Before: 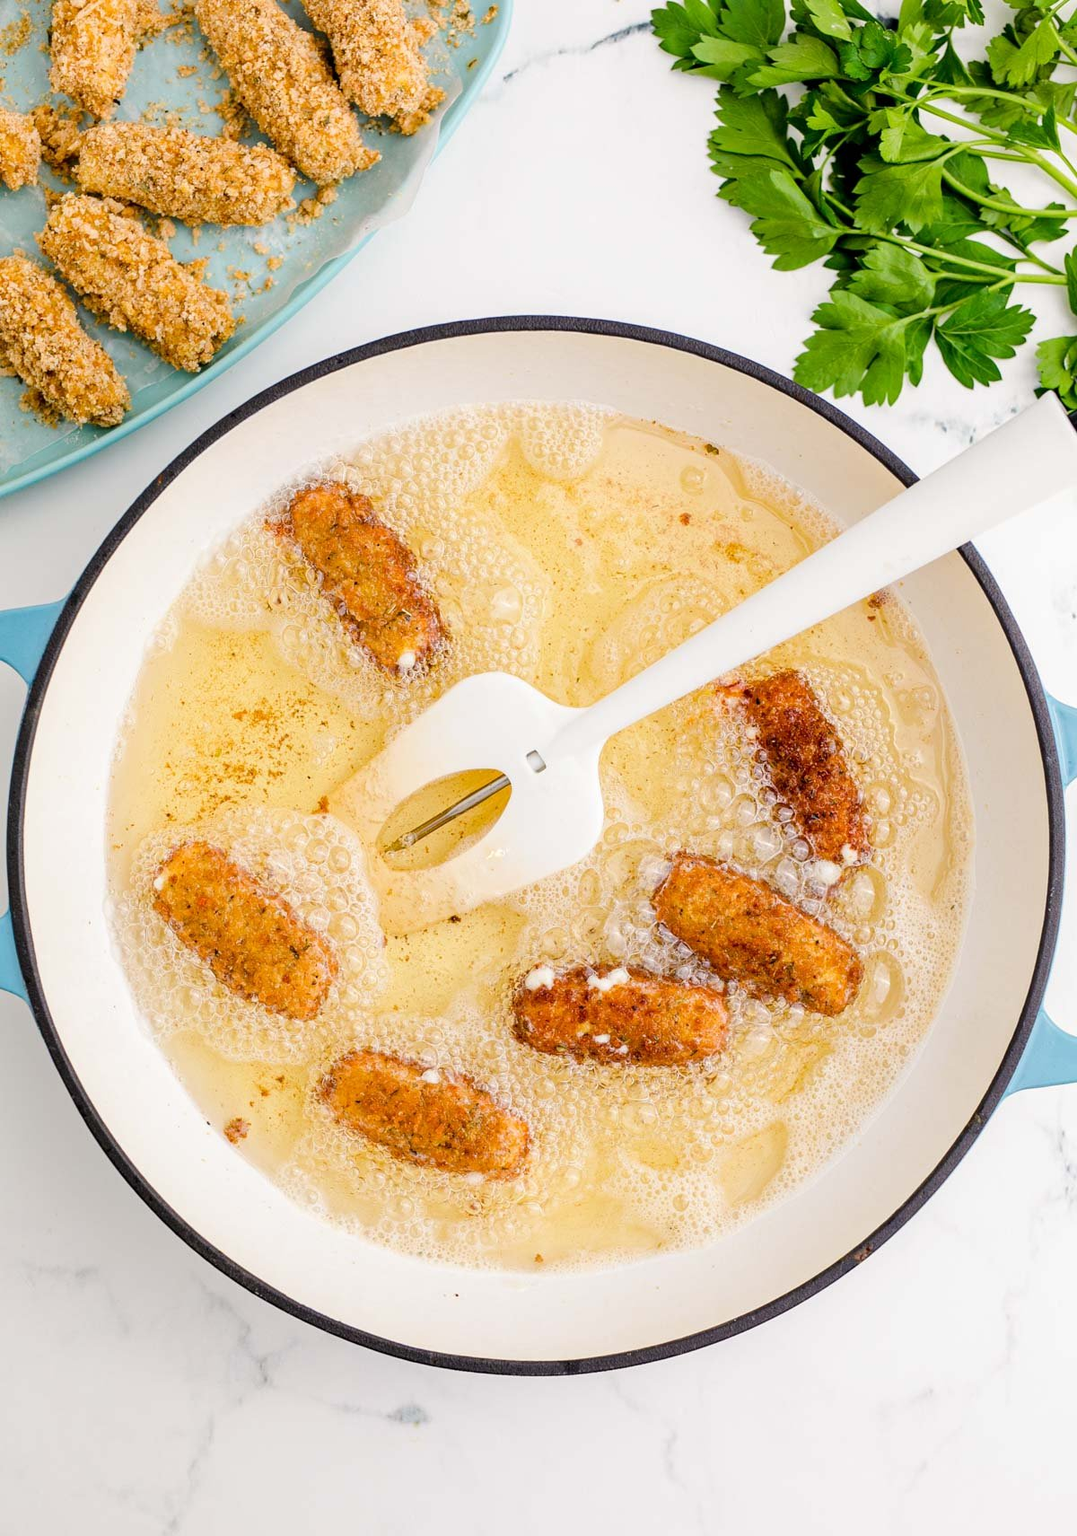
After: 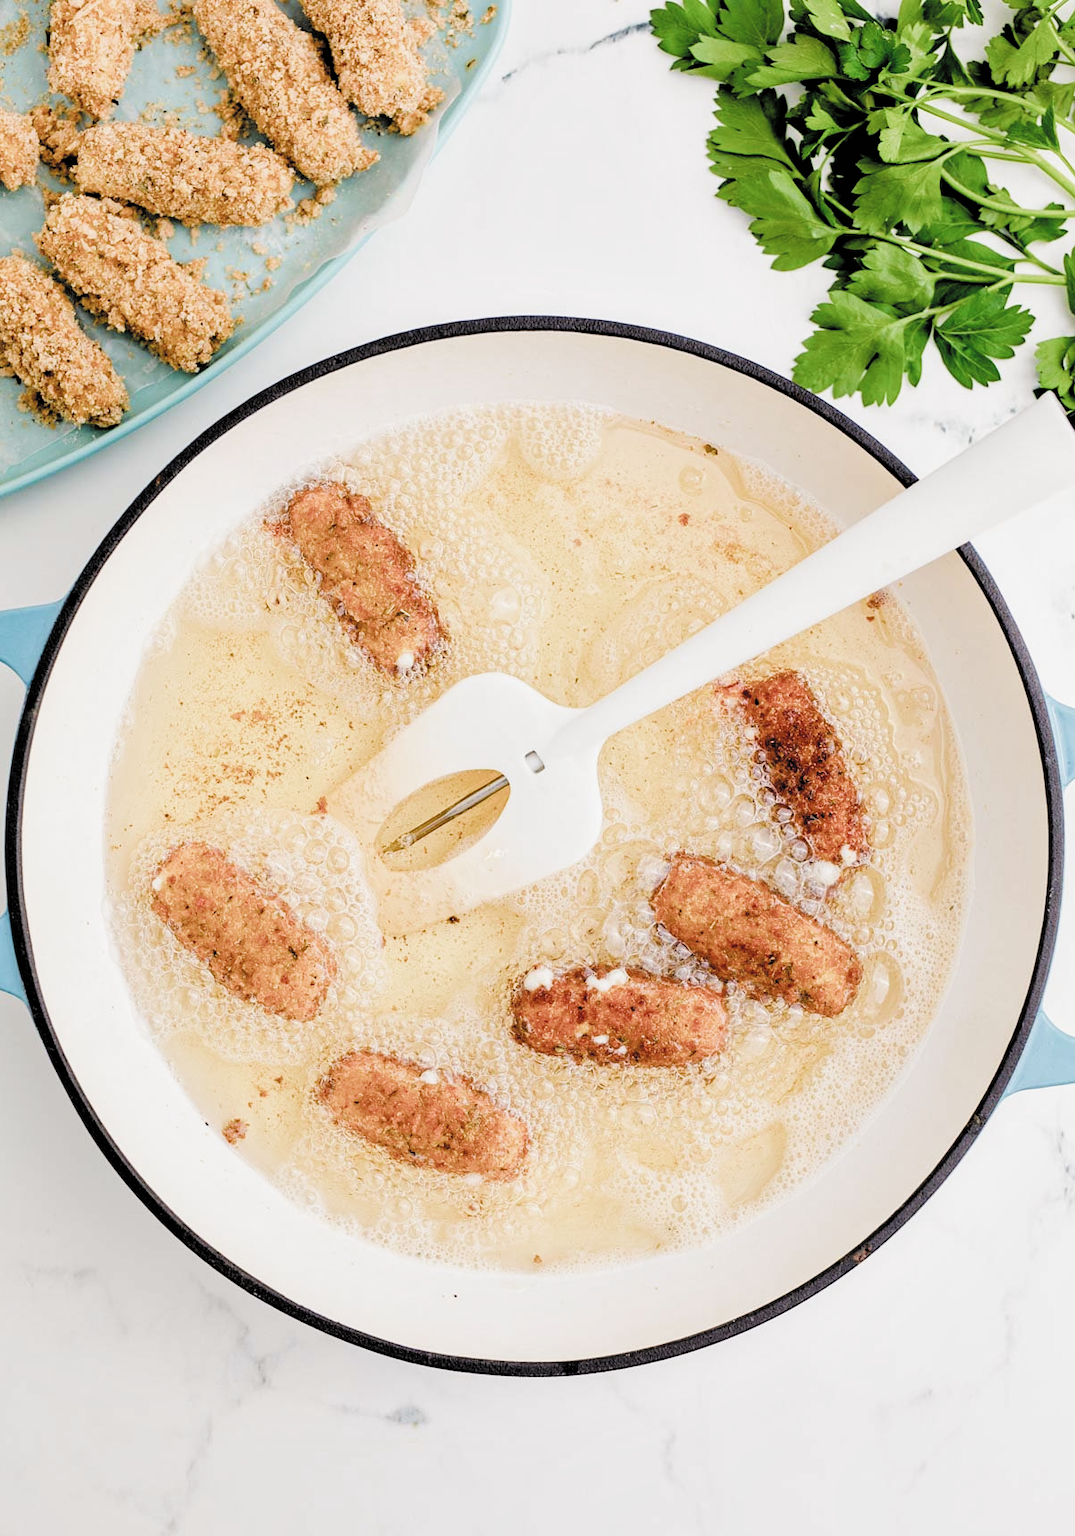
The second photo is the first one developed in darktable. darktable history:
filmic rgb: black relative exposure -3.83 EV, white relative exposure 3.49 EV, hardness 2.57, contrast 1.104, color science v4 (2020)
crop and rotate: left 0.193%, bottom 0.003%
shadows and highlights: radius 45.9, white point adjustment 6.66, compress 79.32%, soften with gaussian
